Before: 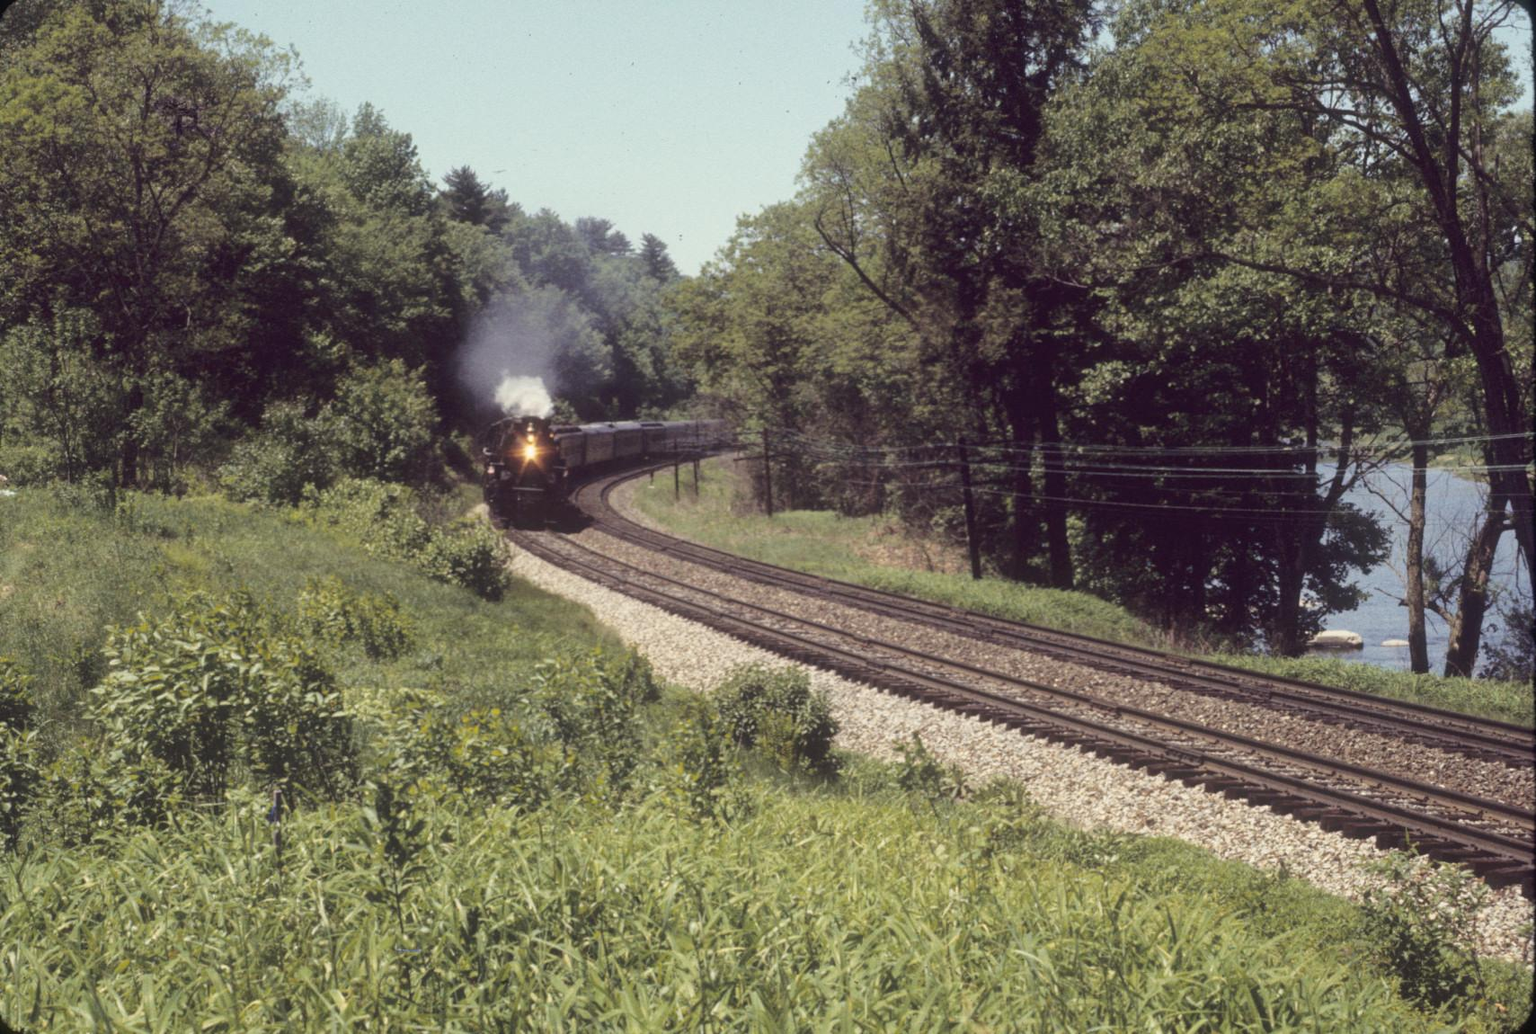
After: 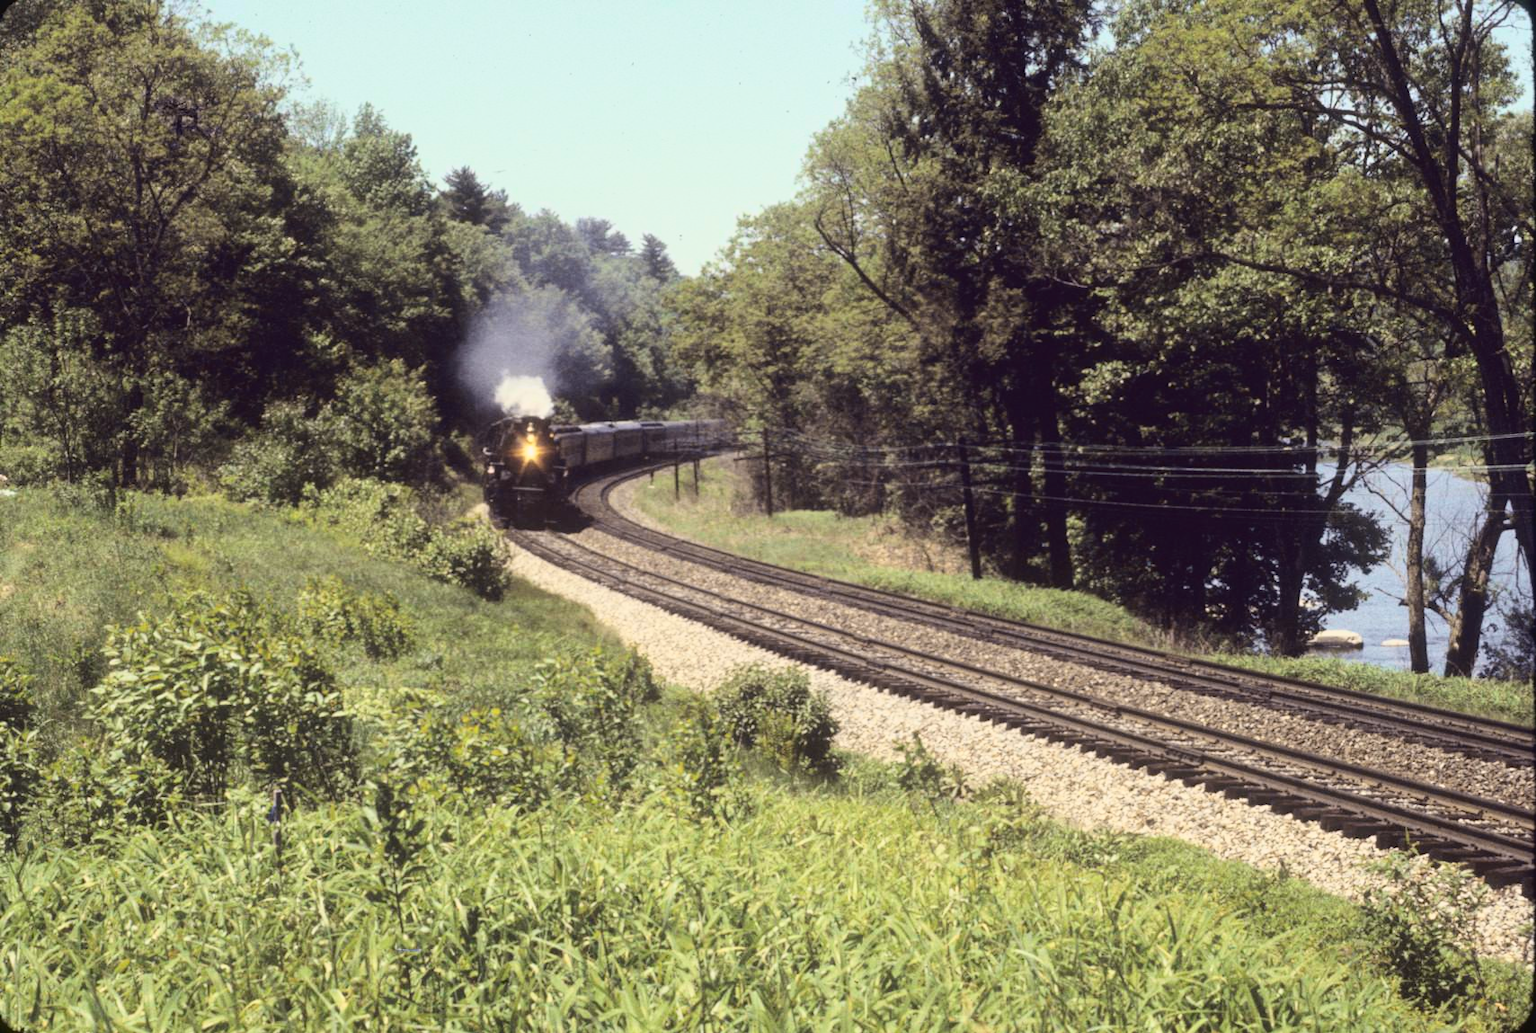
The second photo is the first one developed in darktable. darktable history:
tone curve: curves: ch0 [(0, 0.023) (0.113, 0.084) (0.285, 0.301) (0.673, 0.796) (0.845, 0.932) (0.994, 0.971)]; ch1 [(0, 0) (0.456, 0.437) (0.498, 0.5) (0.57, 0.559) (0.631, 0.639) (1, 1)]; ch2 [(0, 0) (0.417, 0.44) (0.46, 0.453) (0.502, 0.507) (0.55, 0.57) (0.67, 0.712) (1, 1)], color space Lab, independent channels, preserve colors none
